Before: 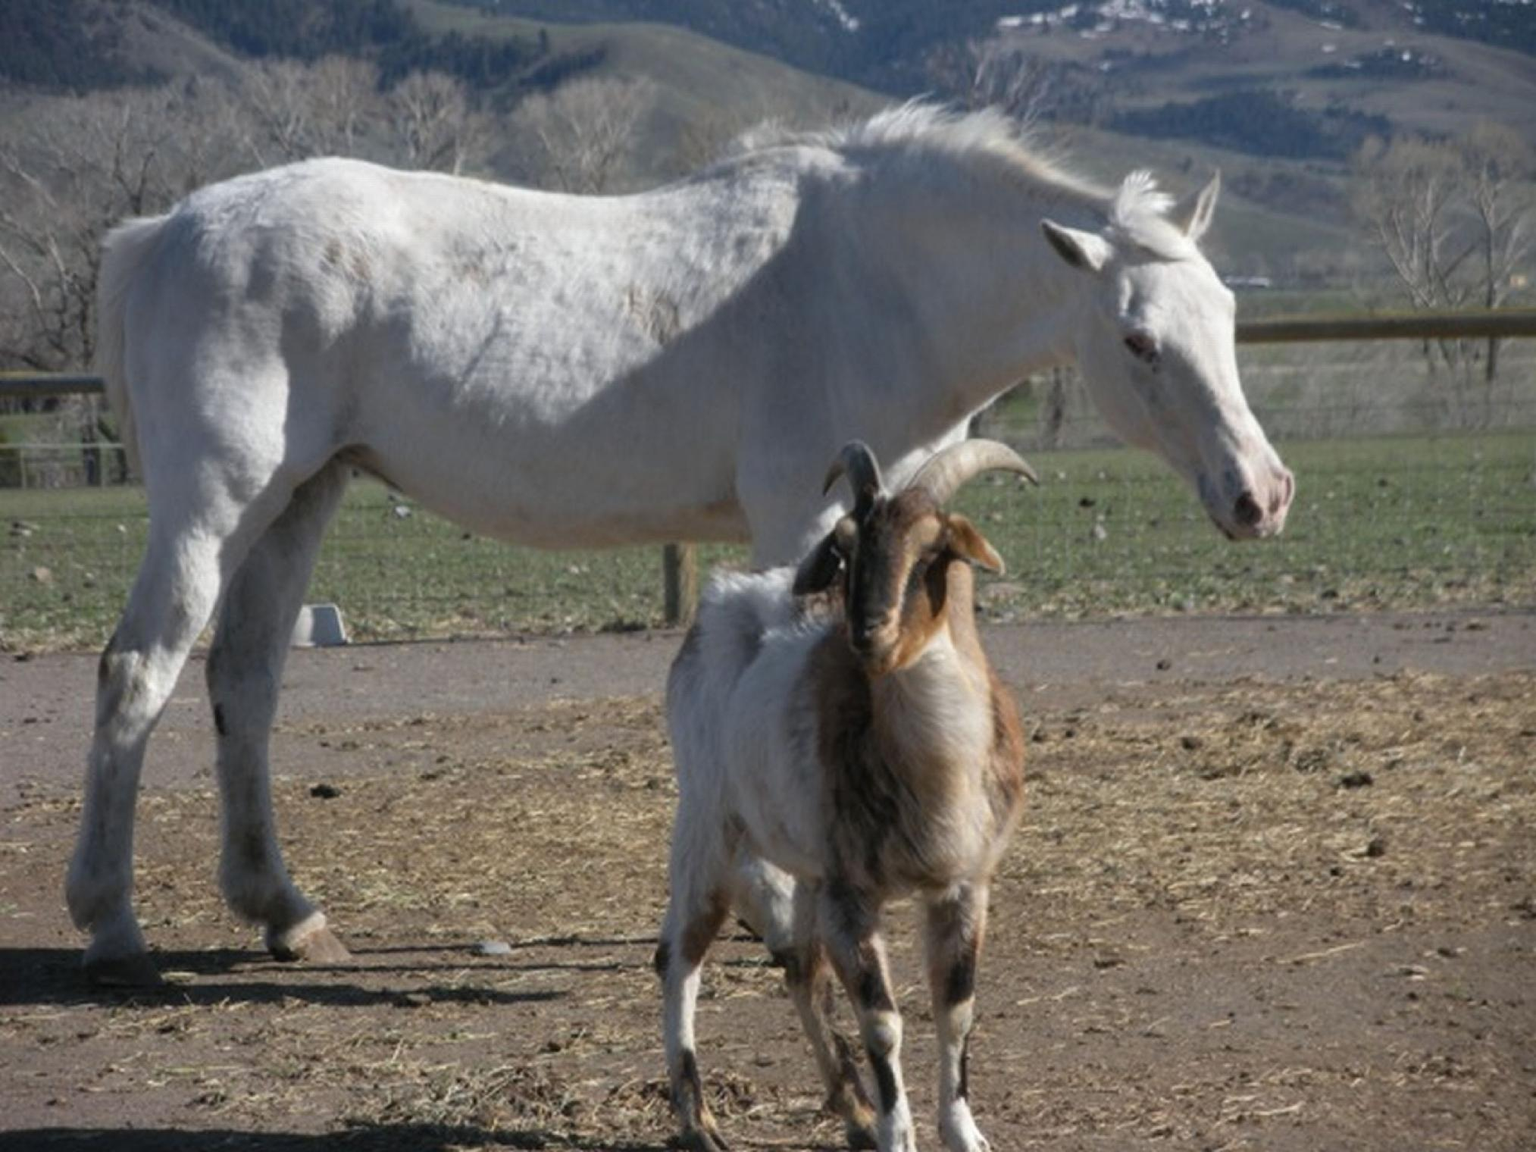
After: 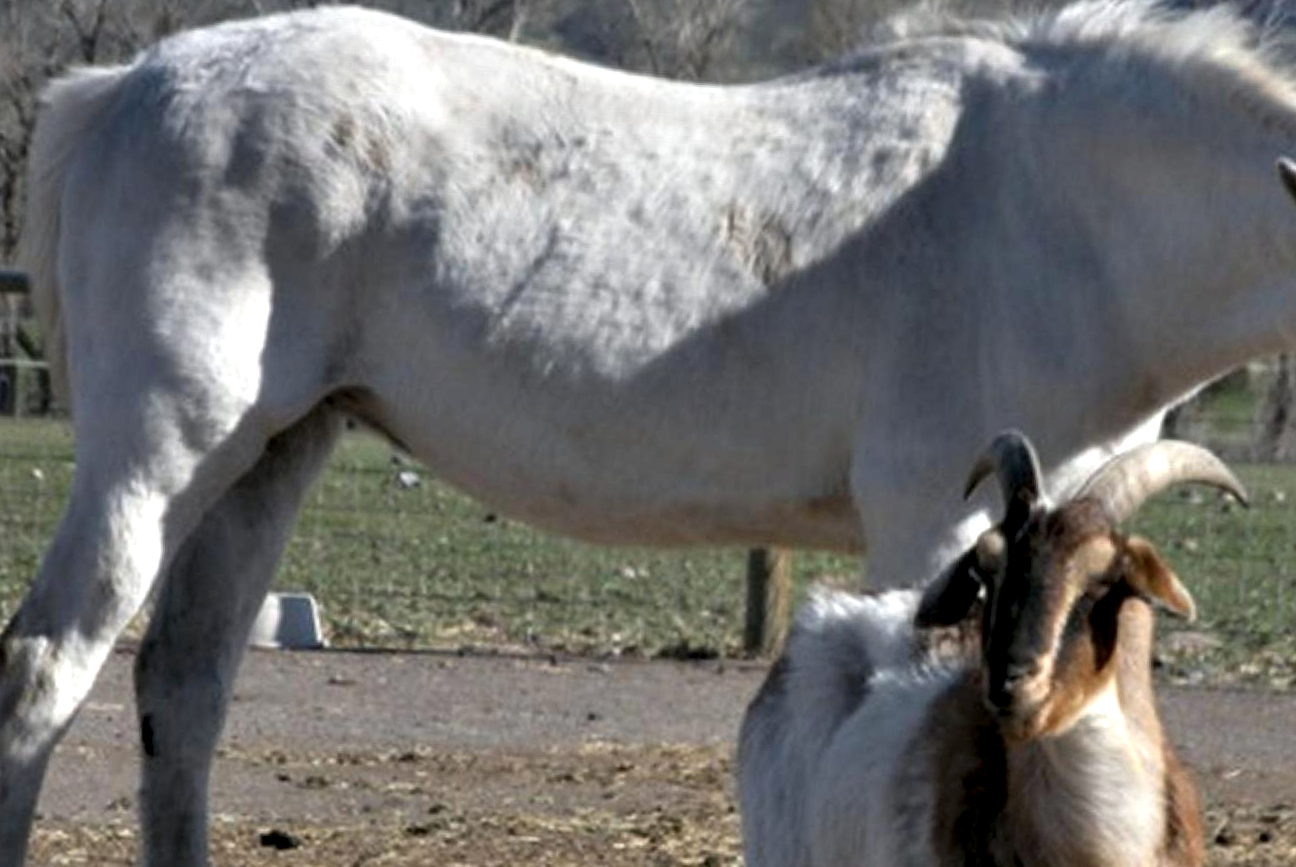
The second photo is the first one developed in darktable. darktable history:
contrast equalizer: y [[0.6 ×6], [0.55 ×6], [0 ×6], [0 ×6], [0 ×6]]
crop and rotate: angle -4.28°, left 2.246%, top 6.748%, right 27.625%, bottom 30.655%
